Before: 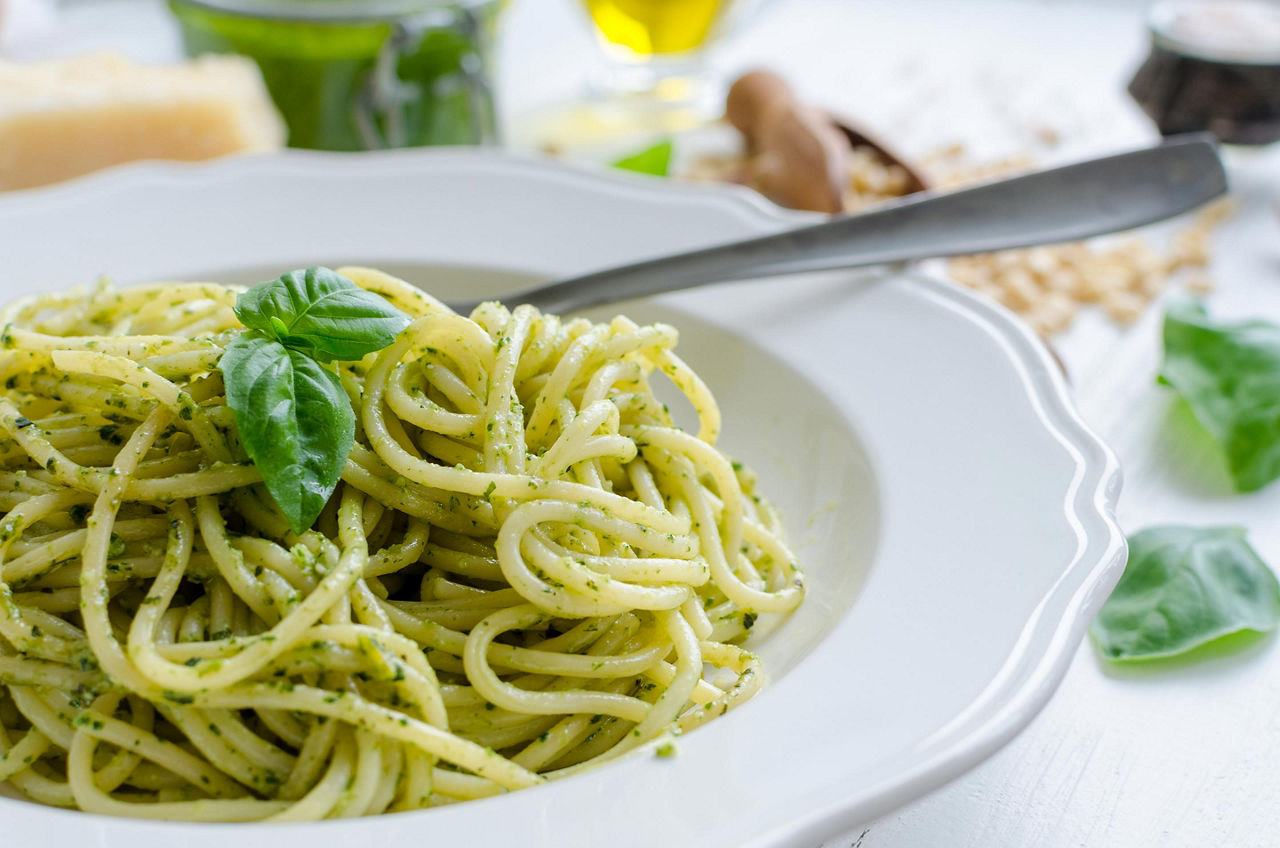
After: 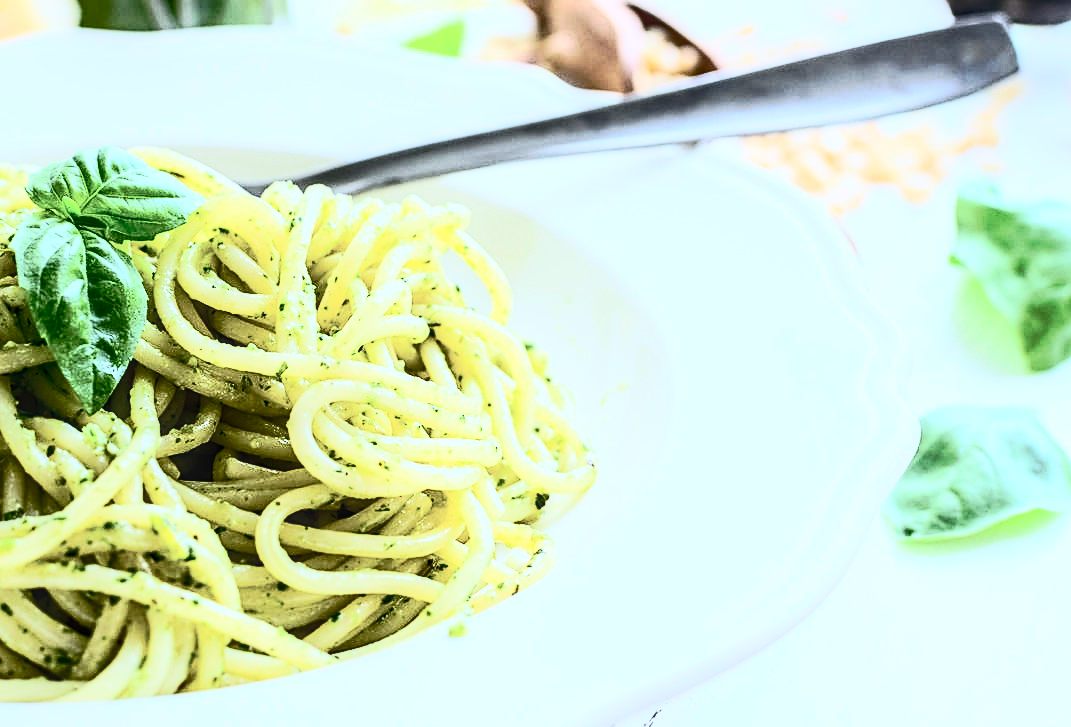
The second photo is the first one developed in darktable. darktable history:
tone curve: curves: ch0 [(0, 0) (0.003, 0.005) (0.011, 0.016) (0.025, 0.036) (0.044, 0.071) (0.069, 0.112) (0.1, 0.149) (0.136, 0.187) (0.177, 0.228) (0.224, 0.272) (0.277, 0.32) (0.335, 0.374) (0.399, 0.429) (0.468, 0.479) (0.543, 0.538) (0.623, 0.609) (0.709, 0.697) (0.801, 0.789) (0.898, 0.876) (1, 1)], preserve colors none
contrast brightness saturation: contrast 0.93, brightness 0.2
crop: left 16.315%, top 14.246%
base curve: curves: ch0 [(0, 0) (0.262, 0.32) (0.722, 0.705) (1, 1)]
sharpen: on, module defaults
color calibration: x 0.37, y 0.382, temperature 4313.32 K
local contrast: on, module defaults
